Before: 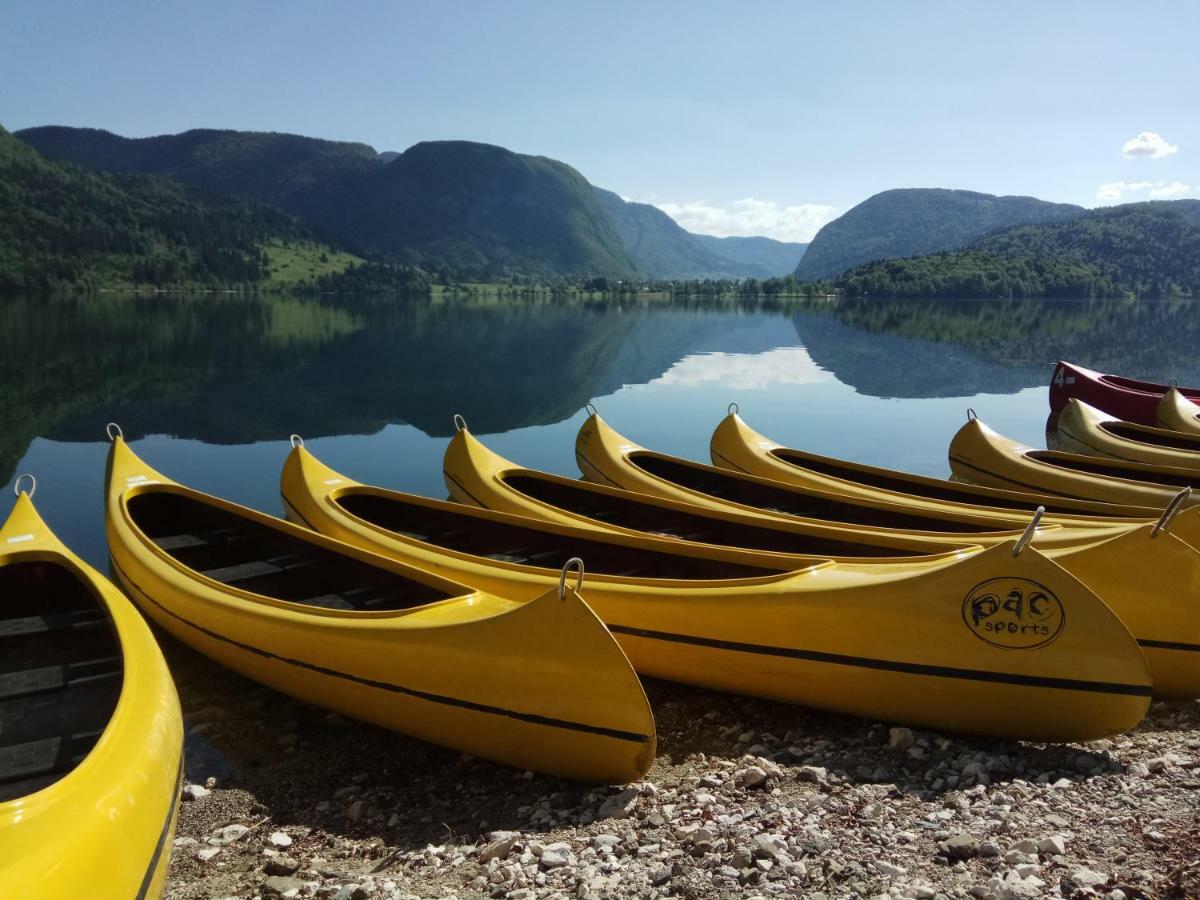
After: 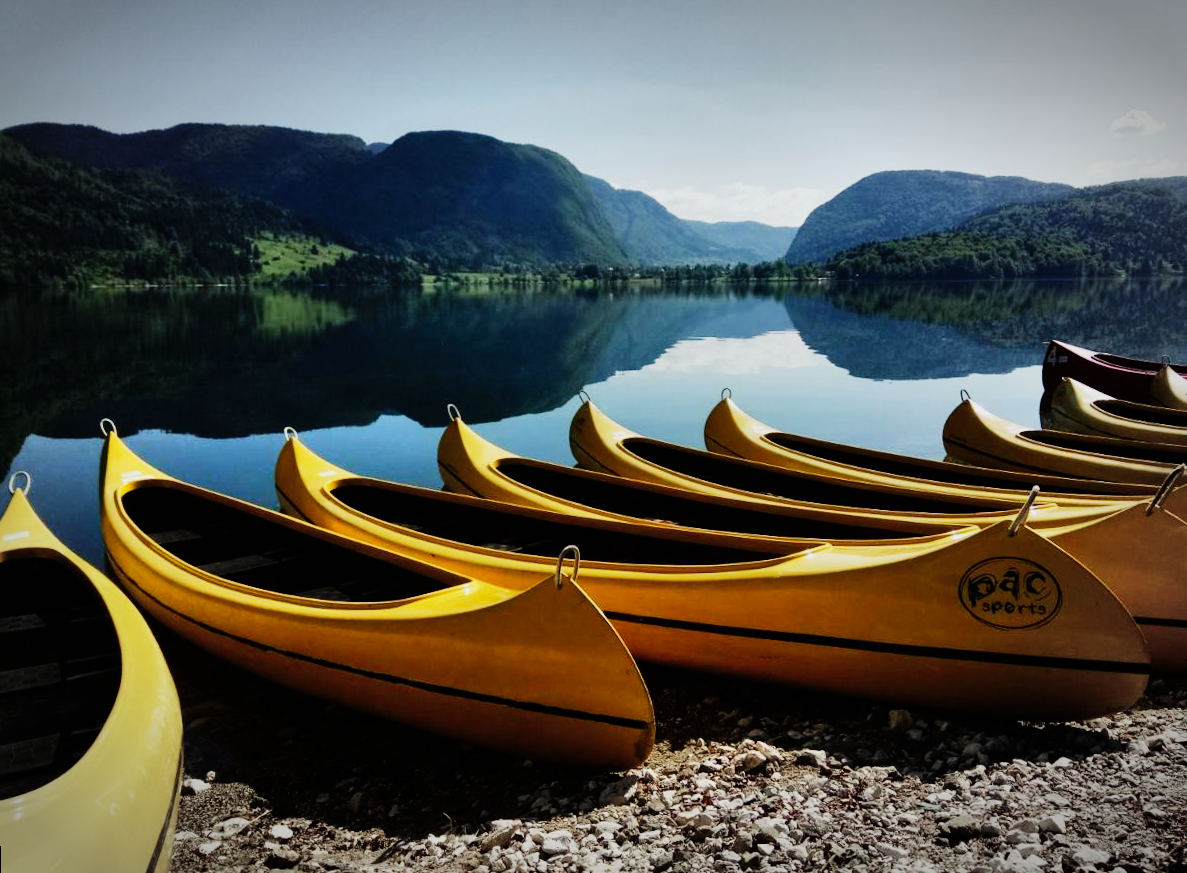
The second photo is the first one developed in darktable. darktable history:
rotate and perspective: rotation -1°, crop left 0.011, crop right 0.989, crop top 0.025, crop bottom 0.975
shadows and highlights: radius 100.41, shadows 50.55, highlights -64.36, highlights color adjustment 49.82%, soften with gaussian
crop: bottom 0.071%
sigmoid: contrast 2, skew -0.2, preserve hue 0%, red attenuation 0.1, red rotation 0.035, green attenuation 0.1, green rotation -0.017, blue attenuation 0.15, blue rotation -0.052, base primaries Rec2020
vignetting: automatic ratio true
